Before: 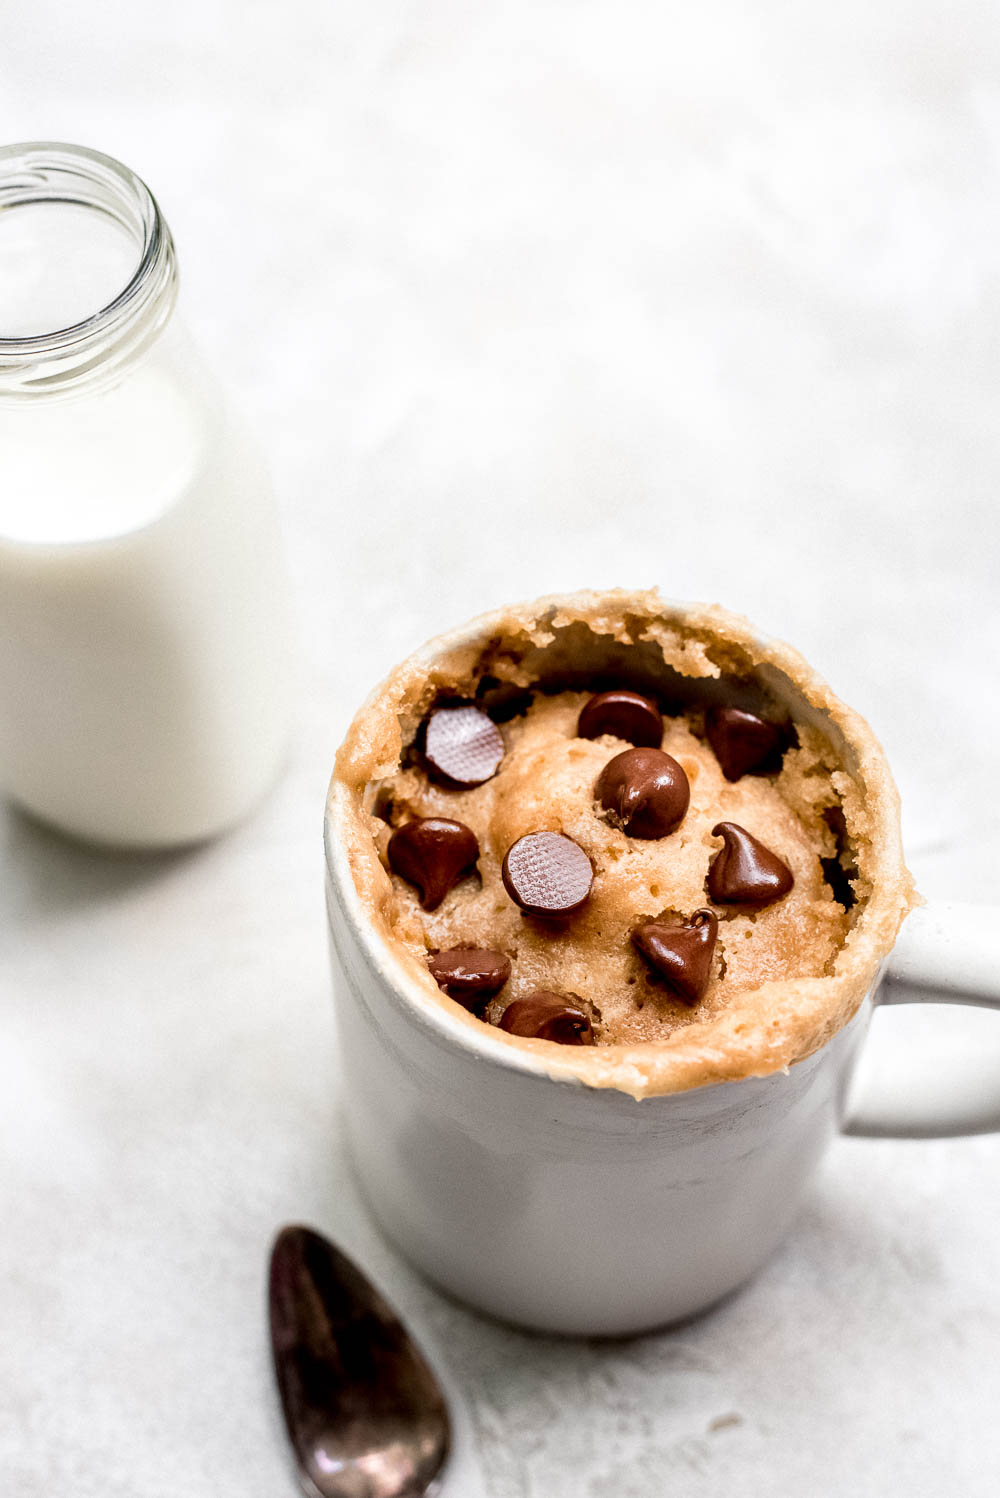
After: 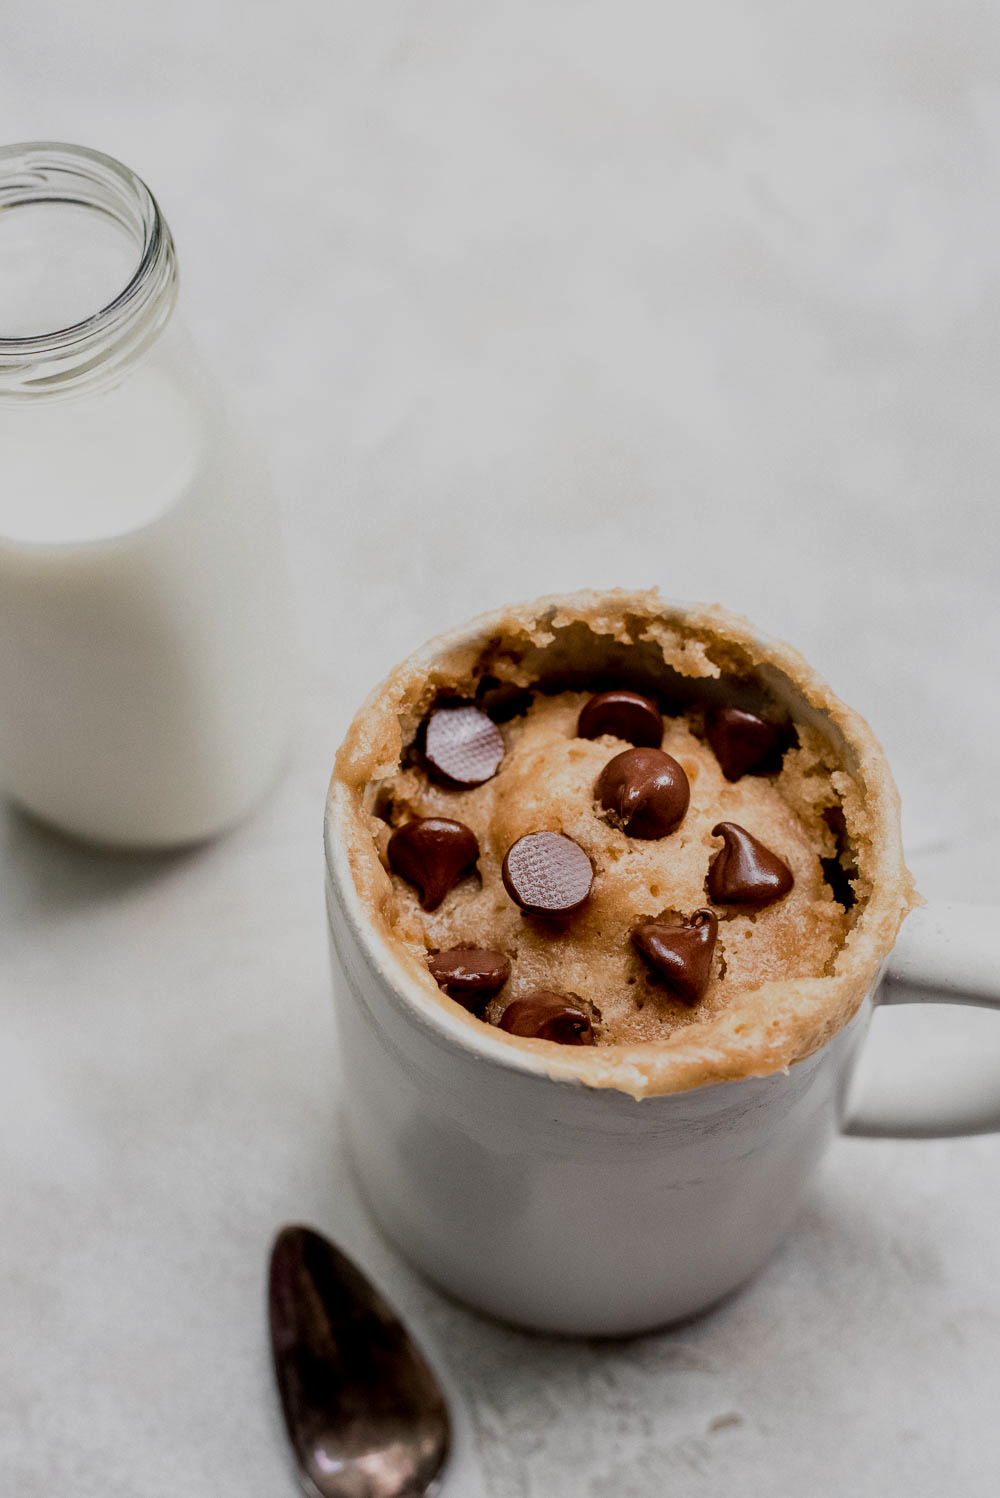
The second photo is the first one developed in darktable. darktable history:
exposure: black level correction 0, exposure -0.744 EV, compensate exposure bias true, compensate highlight preservation false
